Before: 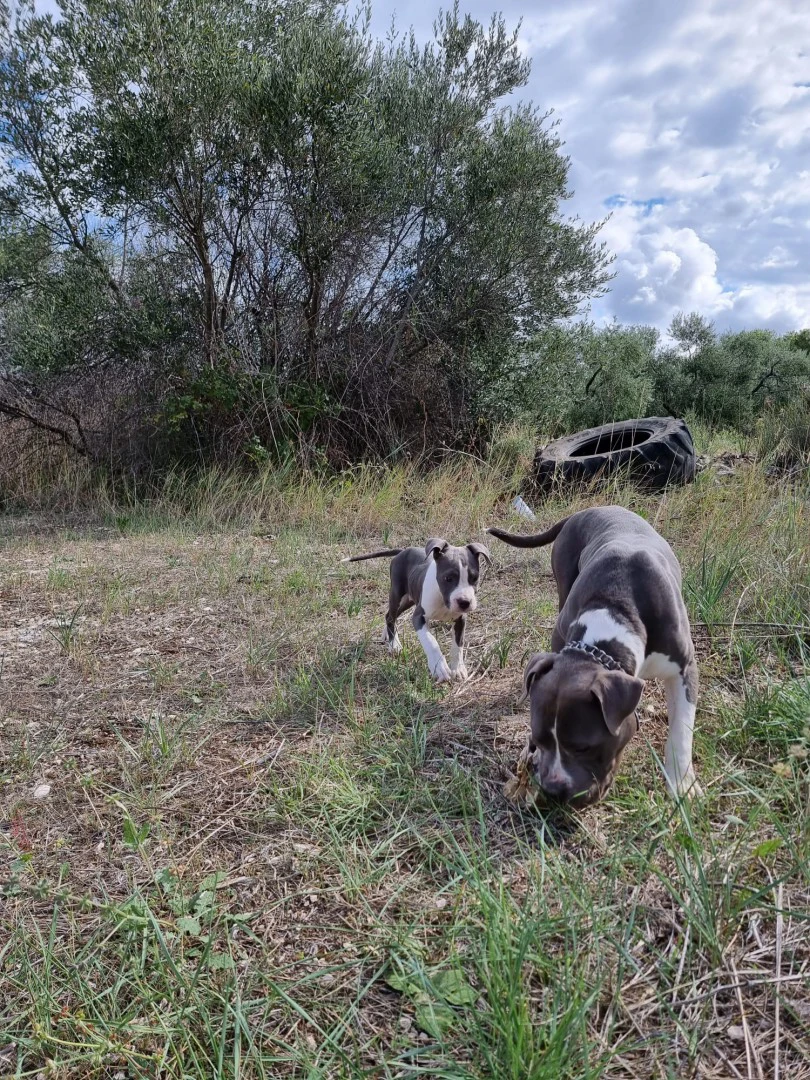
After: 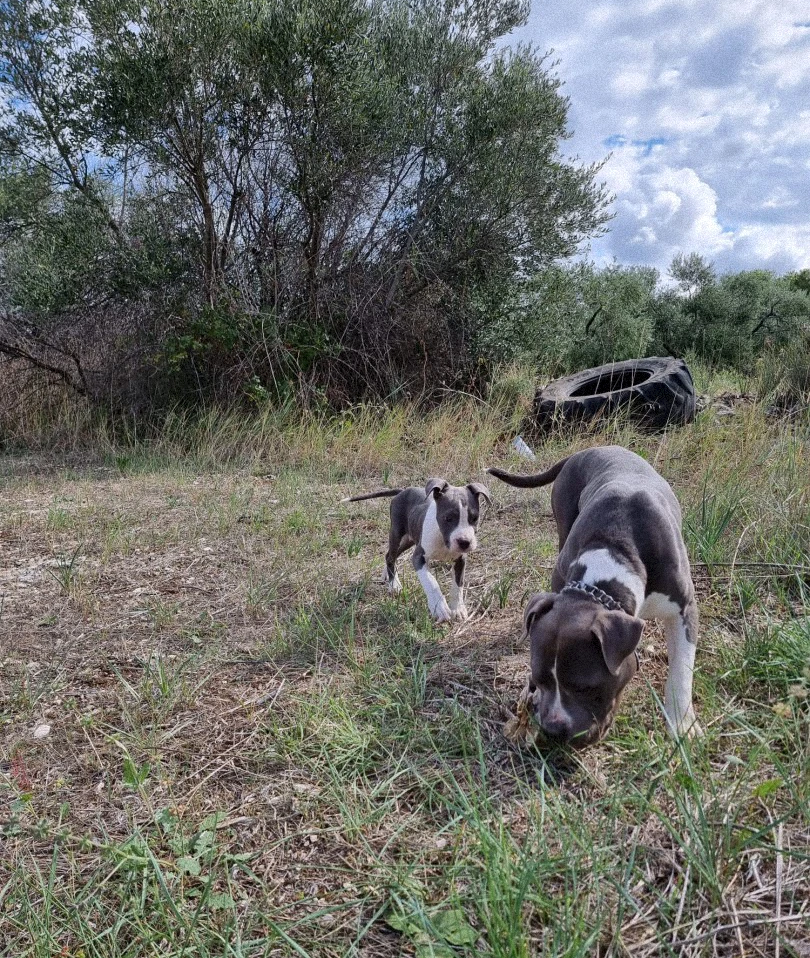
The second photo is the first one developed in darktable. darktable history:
crop and rotate: top 5.609%, bottom 5.609%
grain: mid-tones bias 0%
